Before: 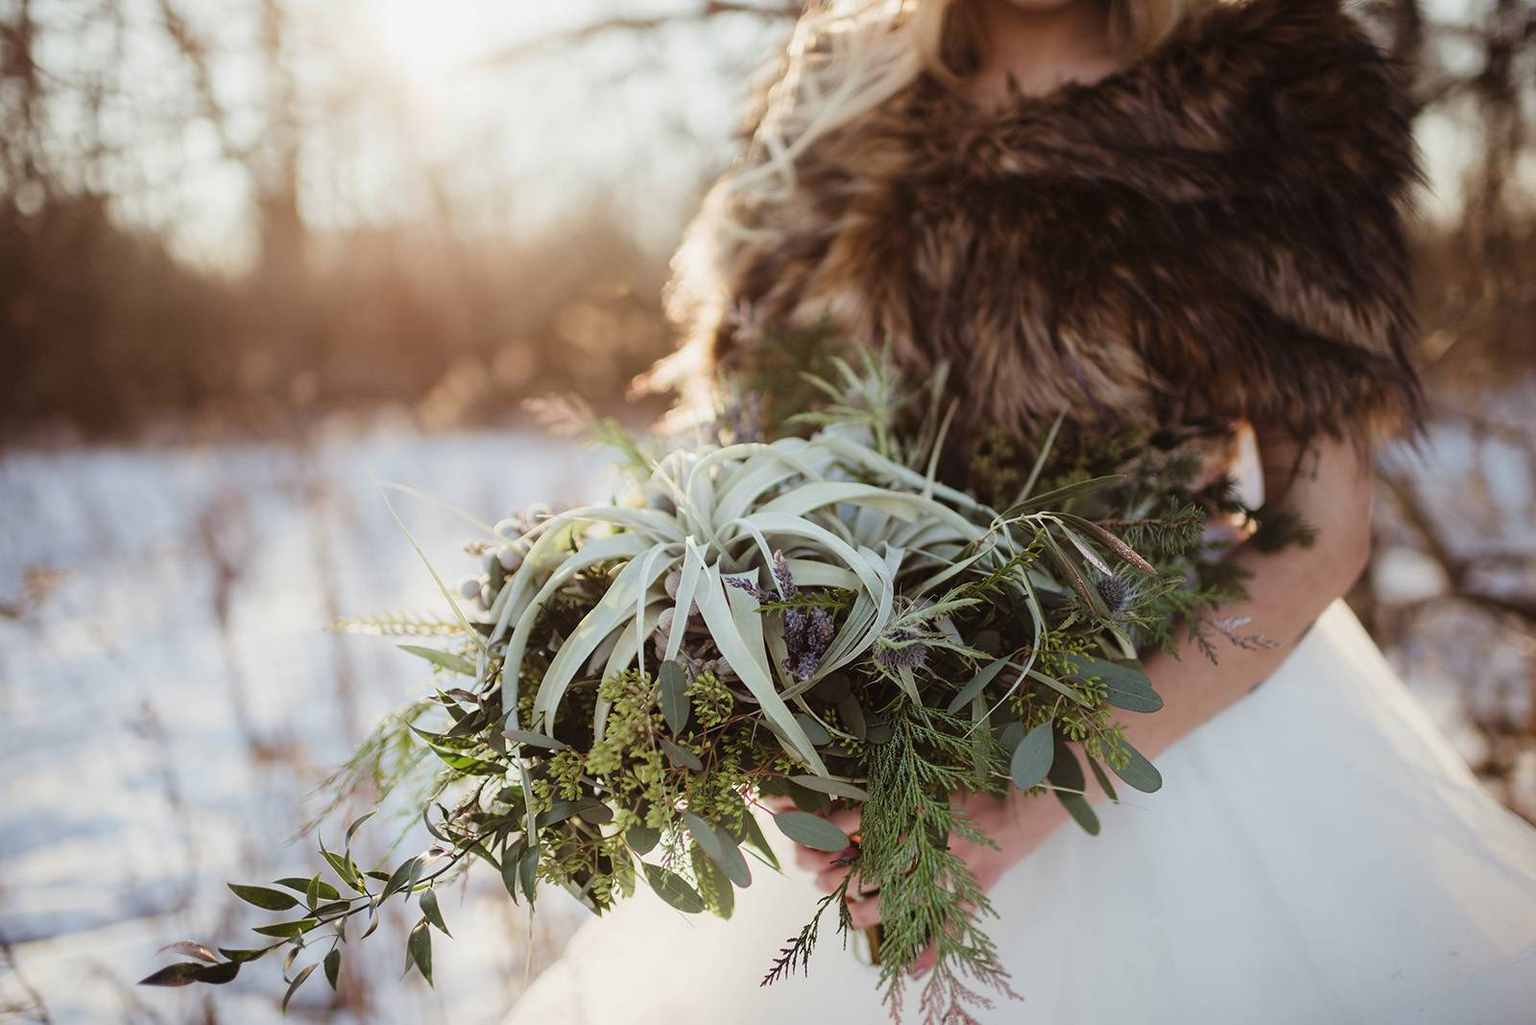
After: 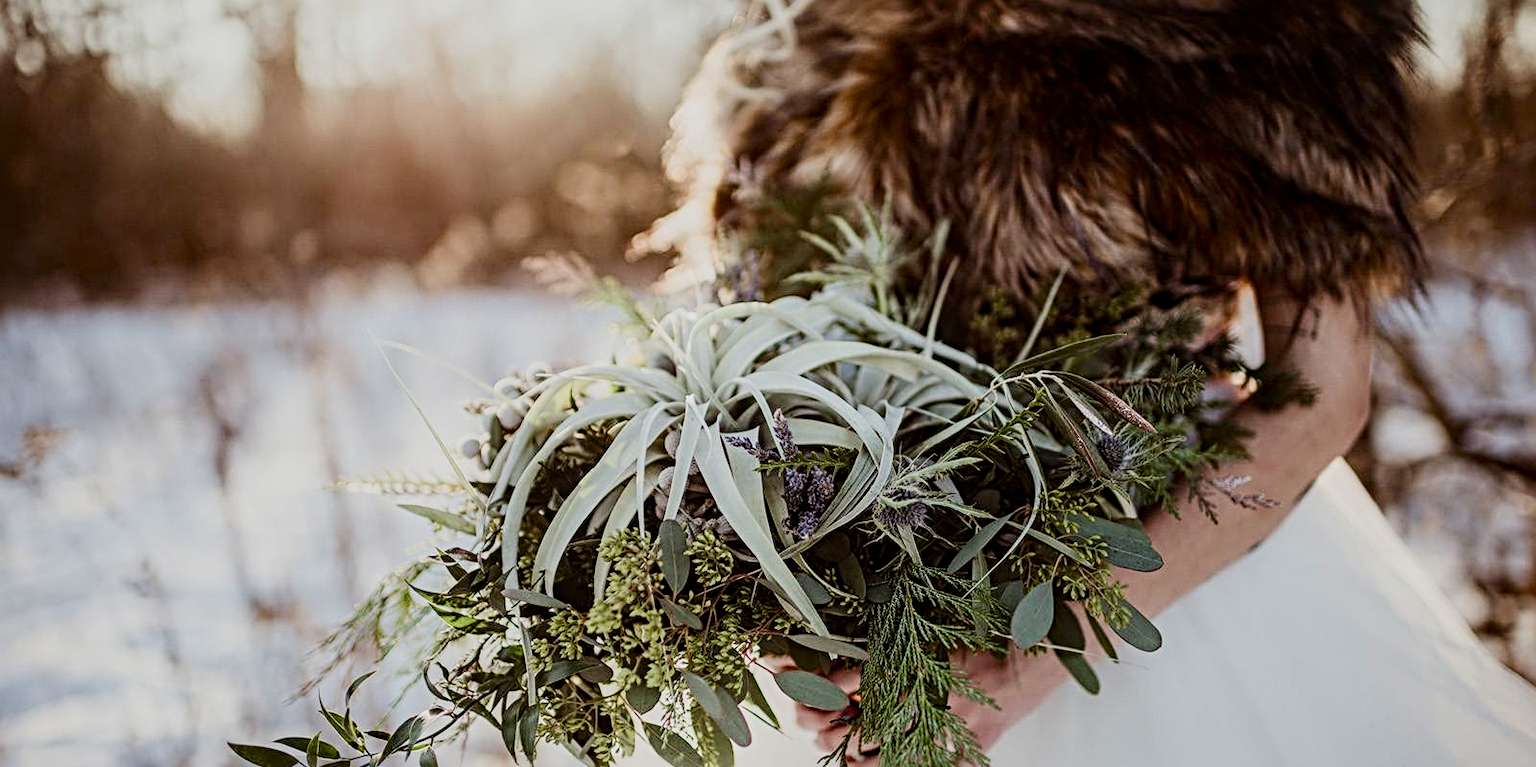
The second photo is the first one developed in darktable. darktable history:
crop: top 13.853%, bottom 11.252%
filmic rgb: black relative exposure -16 EV, white relative exposure 4.96 EV, hardness 6.23
local contrast: detail 130%
contrast brightness saturation: contrast 0.139
color balance rgb: perceptual saturation grading › global saturation 0.464%, perceptual saturation grading › highlights -19.852%, perceptual saturation grading › shadows 19.228%, global vibrance 16.602%, saturation formula JzAzBz (2021)
color calibration: illuminant same as pipeline (D50), adaptation none (bypass), x 0.333, y 0.334, temperature 5023.51 K
sharpen: radius 4.934
